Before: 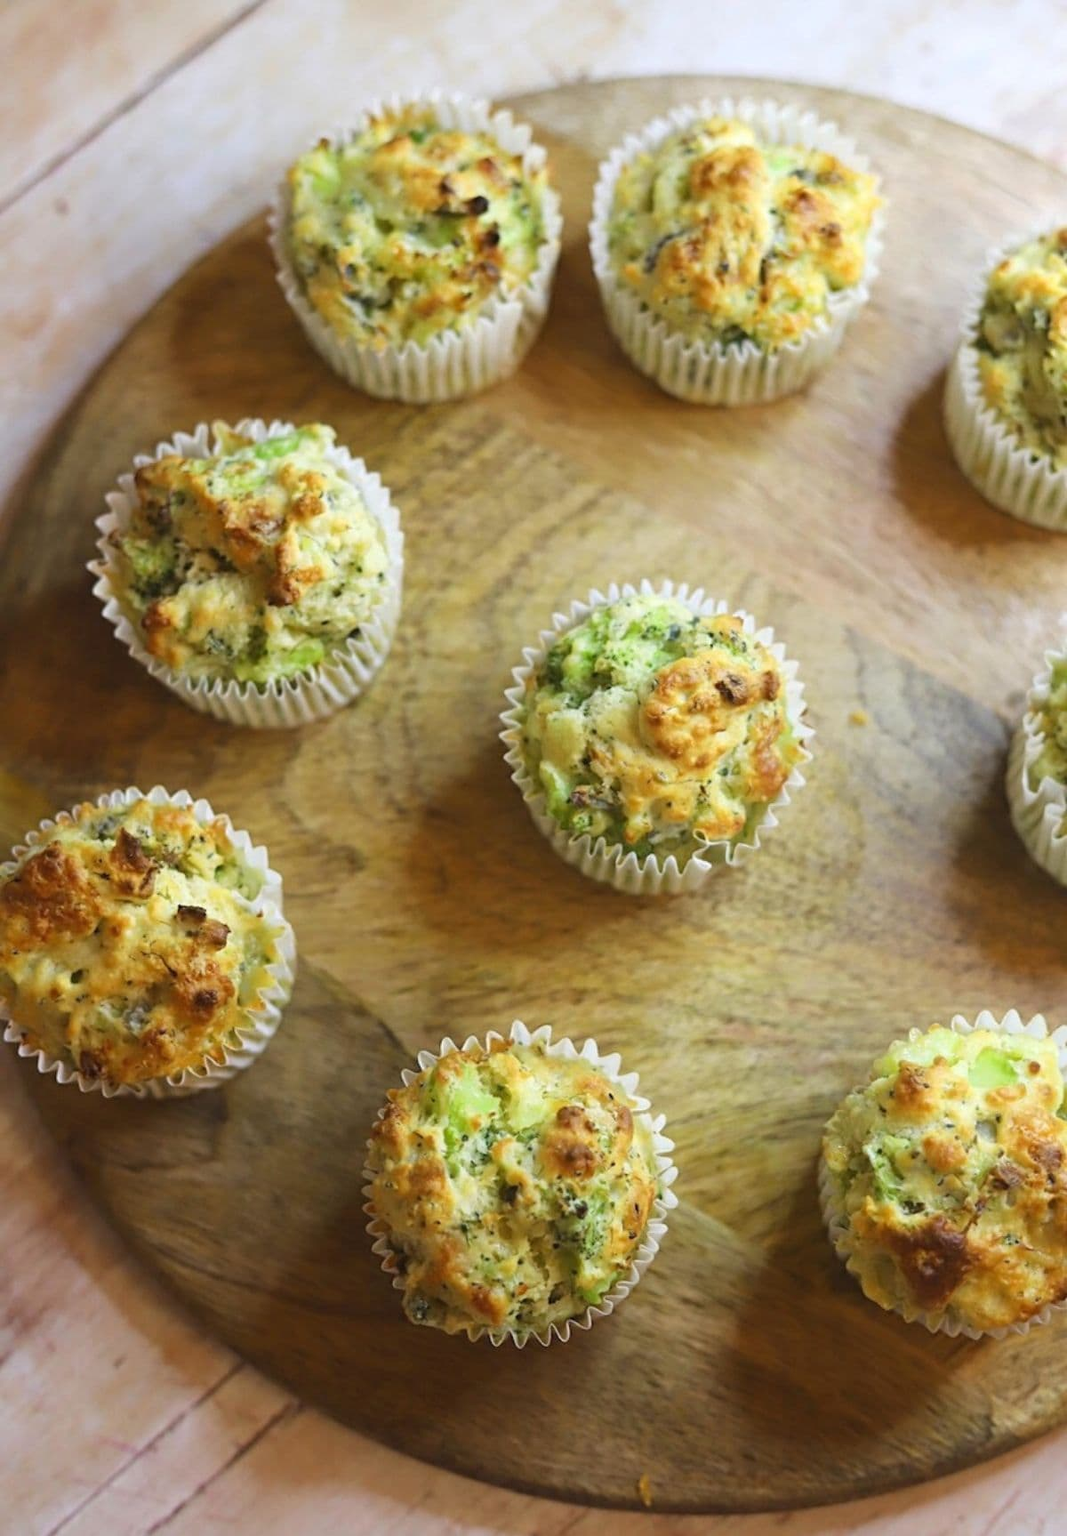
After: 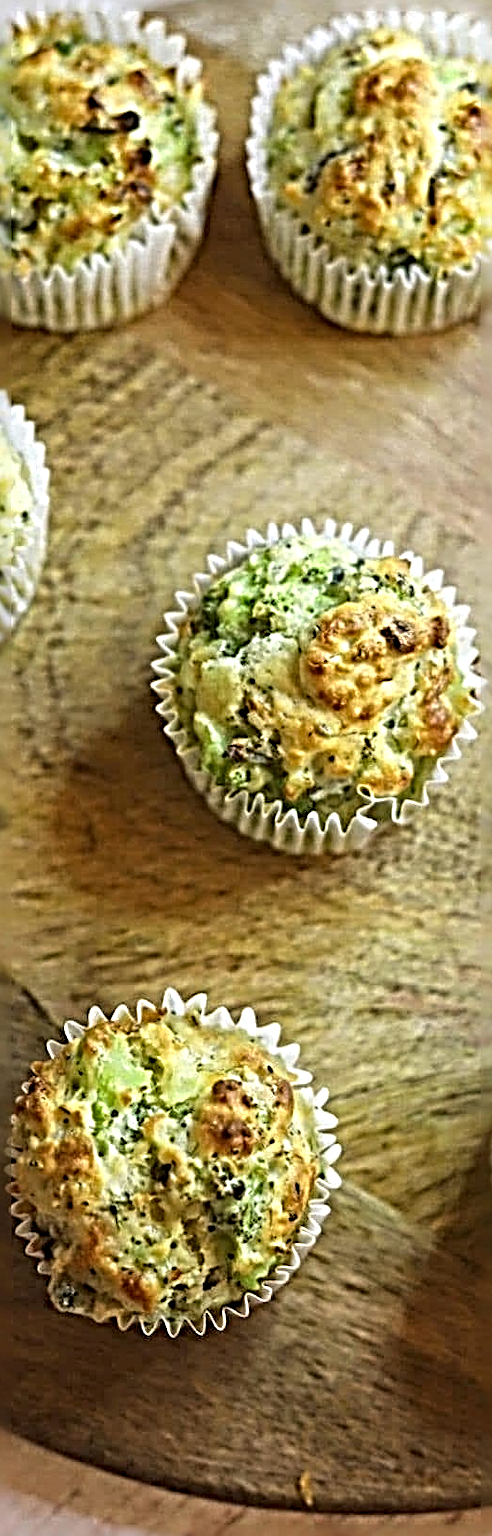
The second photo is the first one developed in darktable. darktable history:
shadows and highlights: shadows 36.26, highlights -26.97, soften with gaussian
crop: left 33.576%, top 5.997%, right 23.07%
sharpen: radius 6.283, amount 1.803, threshold 0.215
local contrast: on, module defaults
